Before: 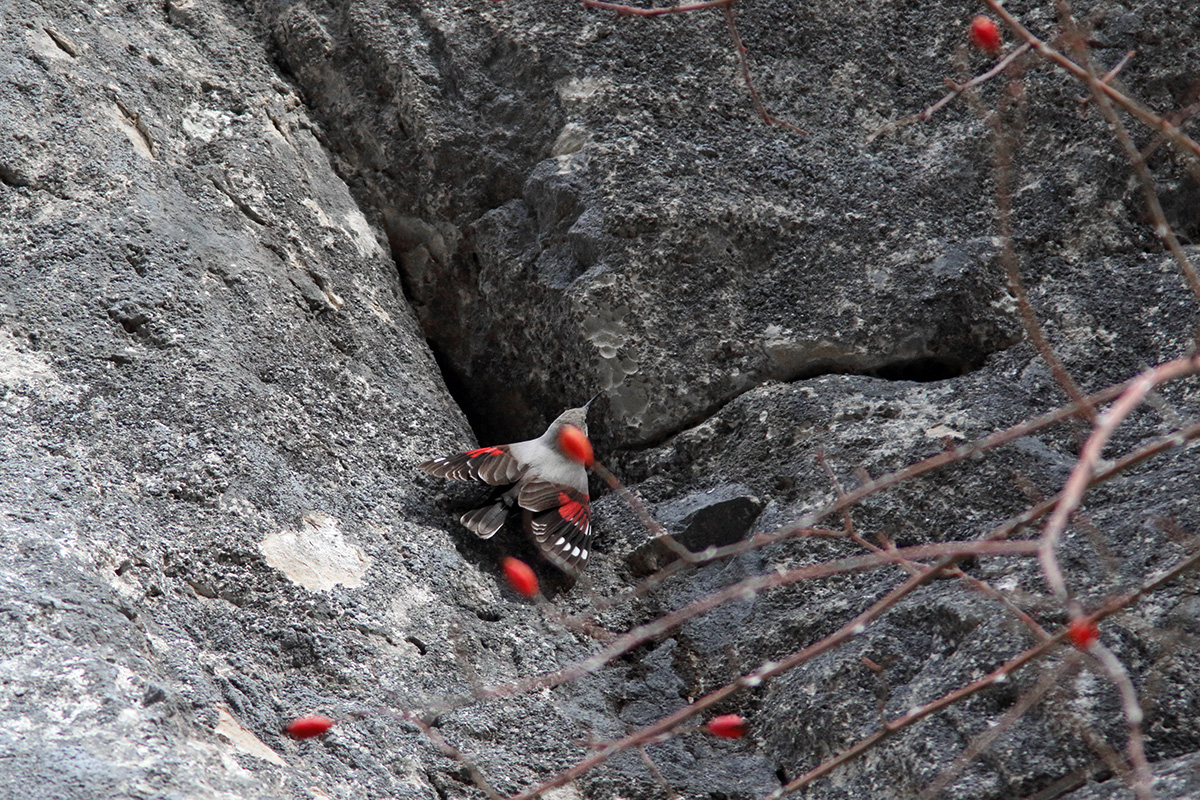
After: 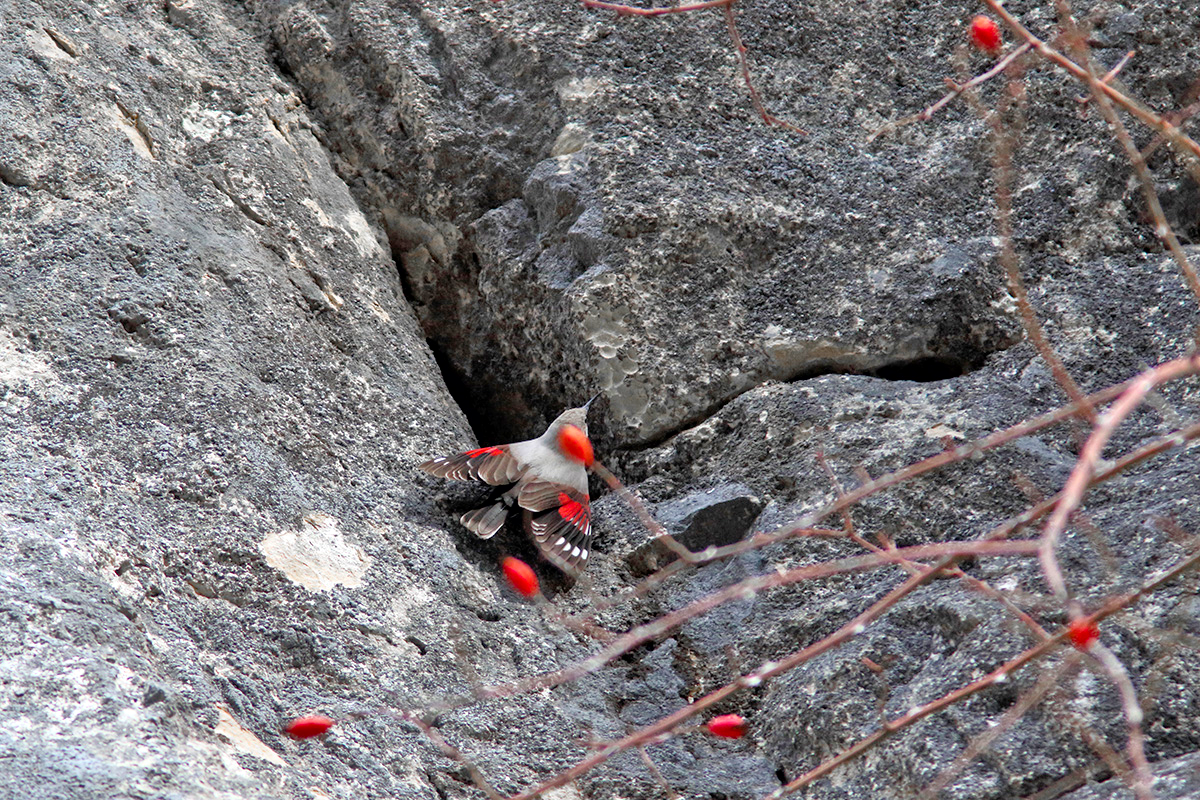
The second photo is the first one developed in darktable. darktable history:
color balance rgb: perceptual saturation grading › global saturation 19.854%, global vibrance 20%
local contrast: mode bilateral grid, contrast 20, coarseness 49, detail 120%, midtone range 0.2
shadows and highlights: shadows 0.274, highlights 38.92
tone equalizer: -7 EV 0.151 EV, -6 EV 0.595 EV, -5 EV 1.17 EV, -4 EV 1.31 EV, -3 EV 1.18 EV, -2 EV 0.6 EV, -1 EV 0.153 EV
